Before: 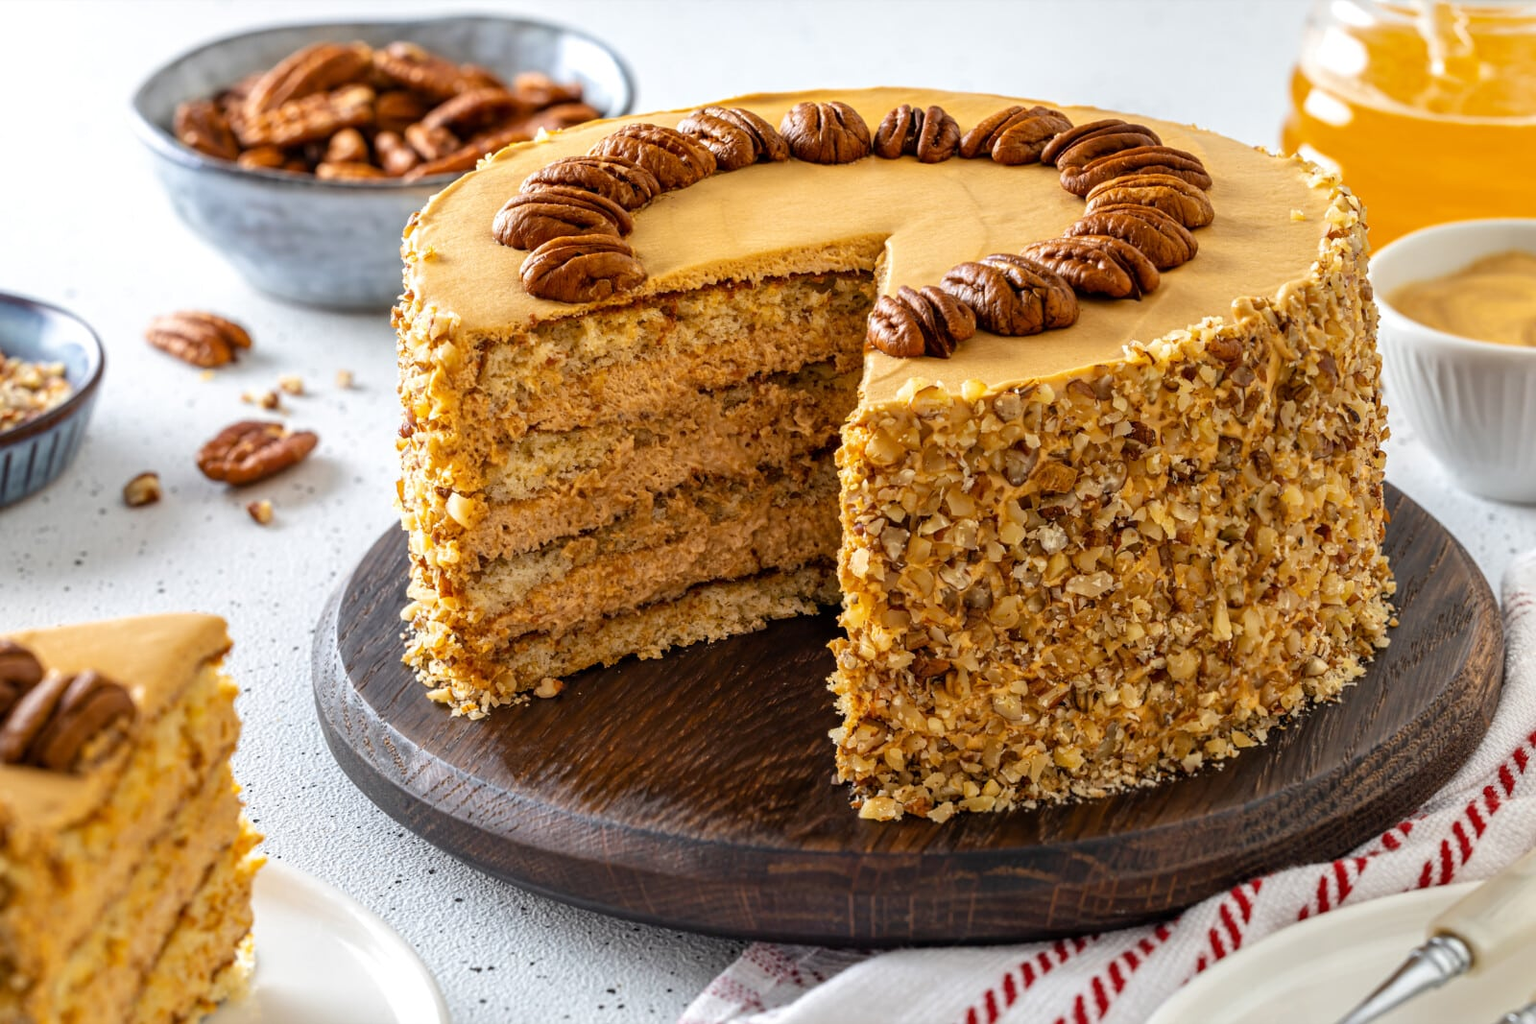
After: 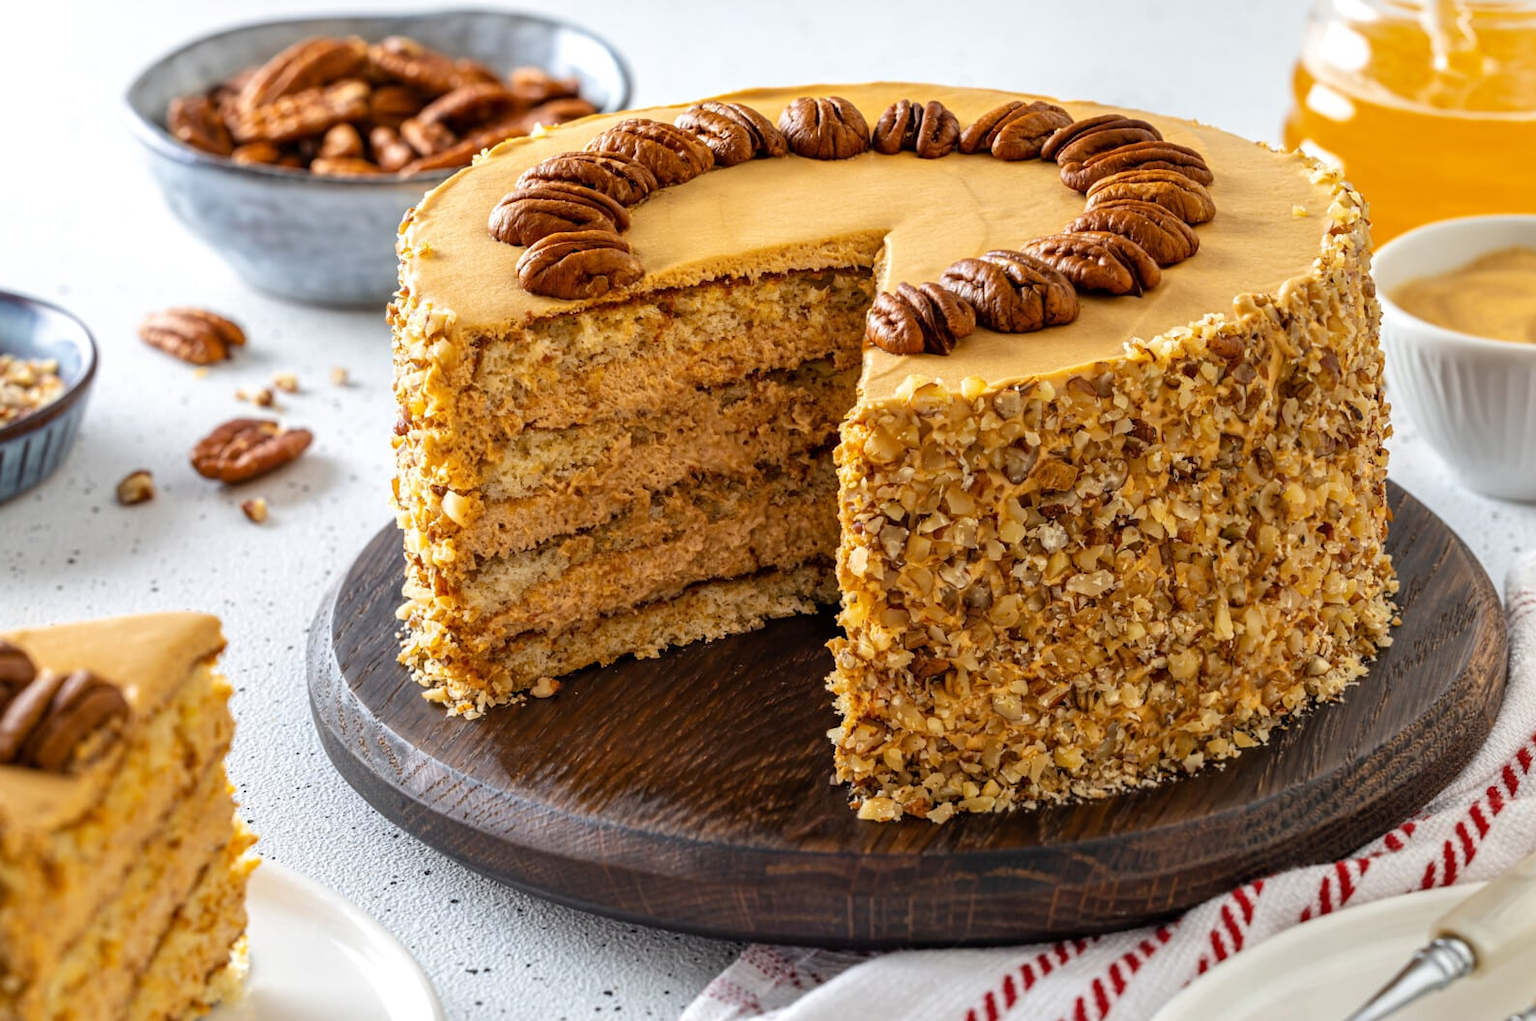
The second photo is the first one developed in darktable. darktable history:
crop: left 0.501%, top 0.596%, right 0.237%, bottom 0.422%
